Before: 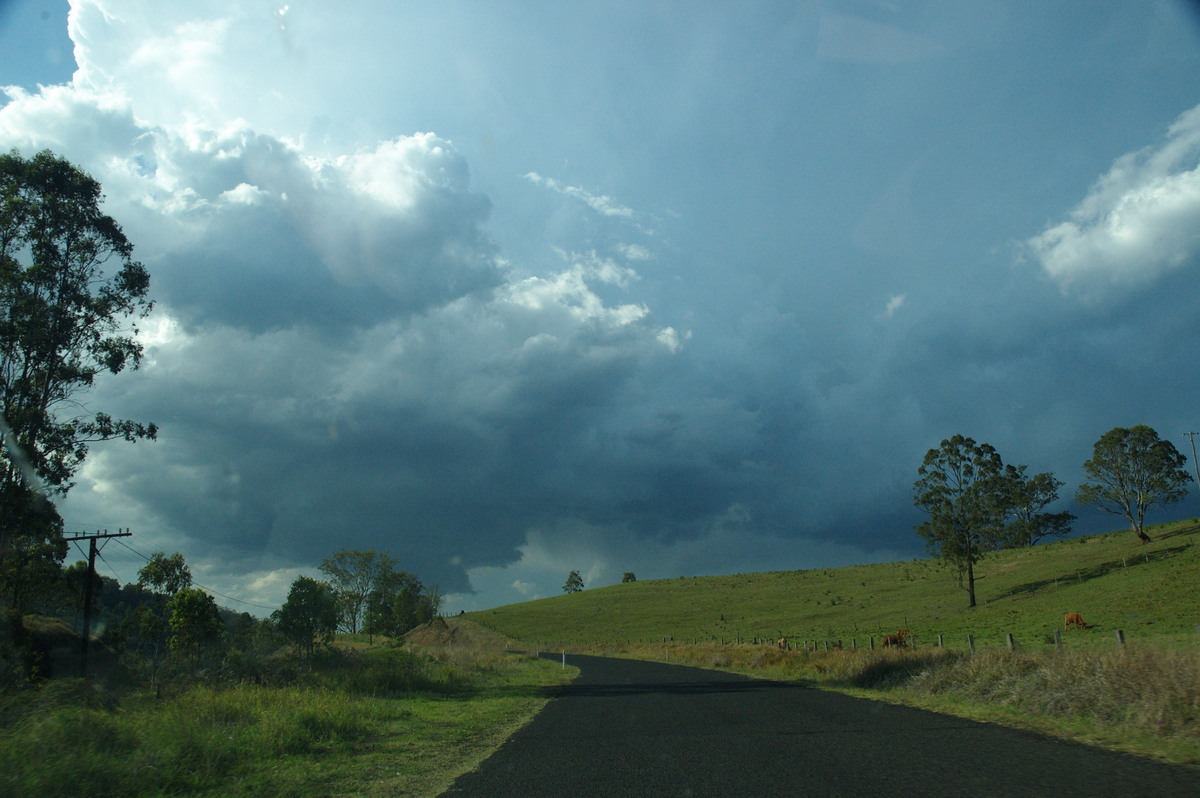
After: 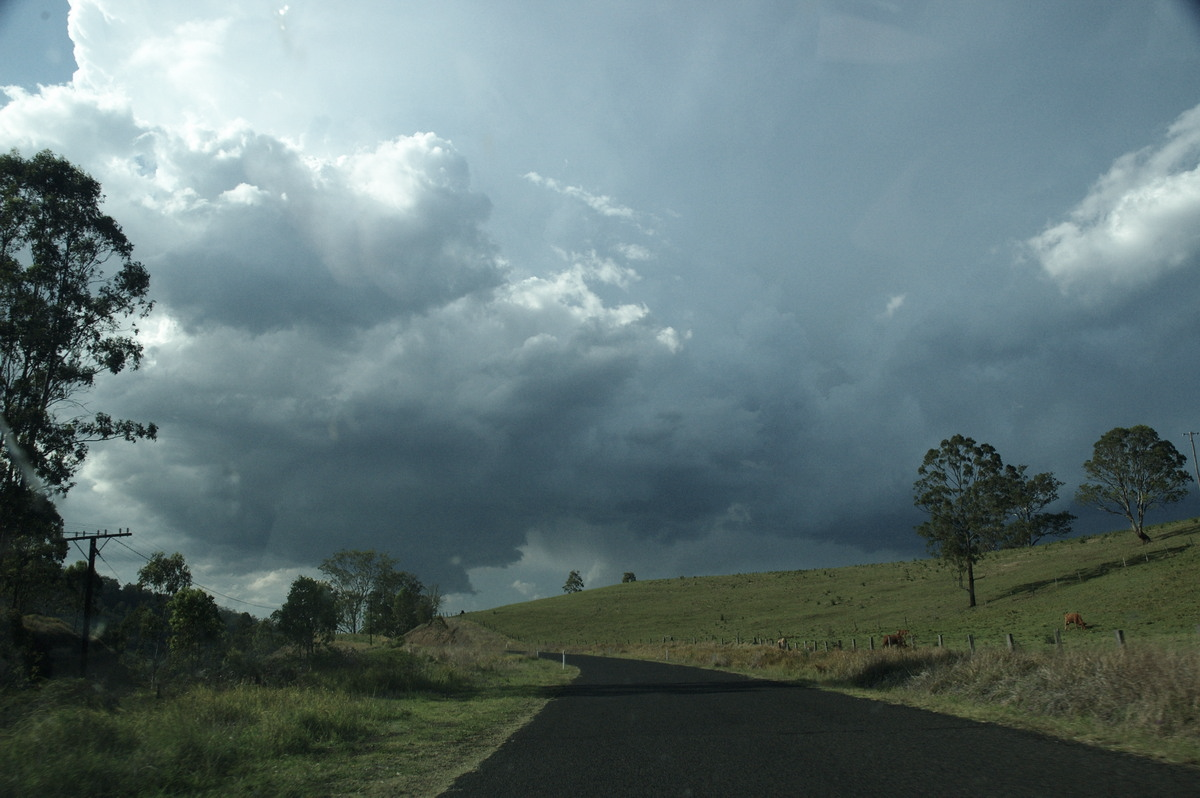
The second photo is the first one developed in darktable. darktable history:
contrast brightness saturation: contrast 0.103, saturation -0.359
